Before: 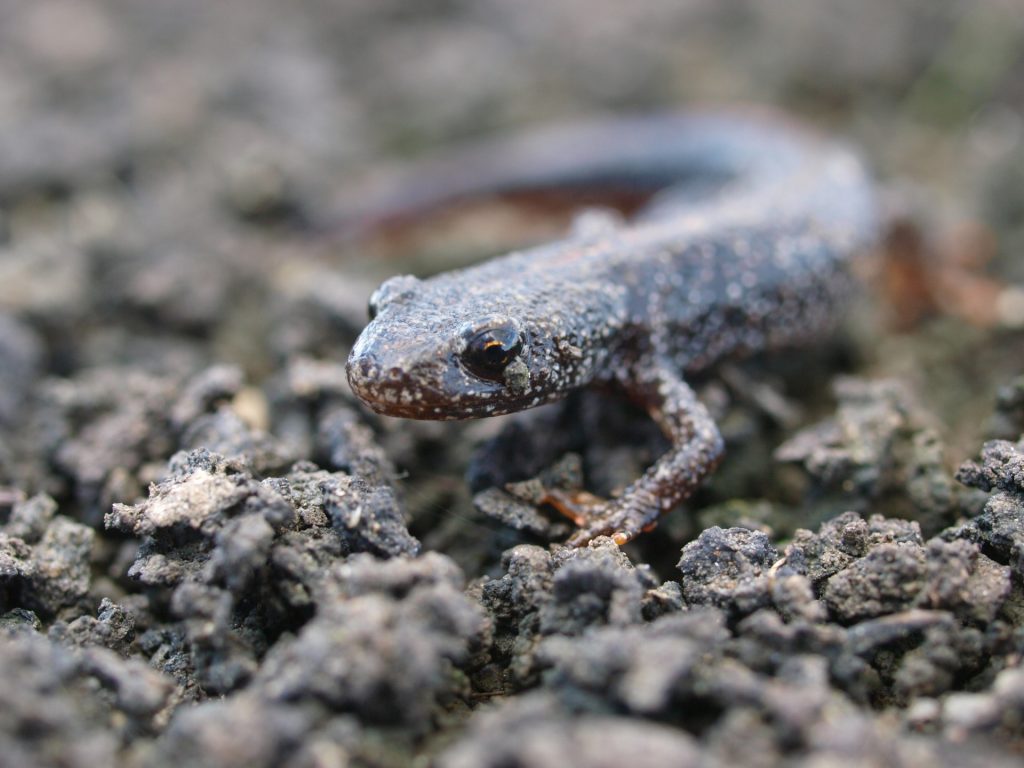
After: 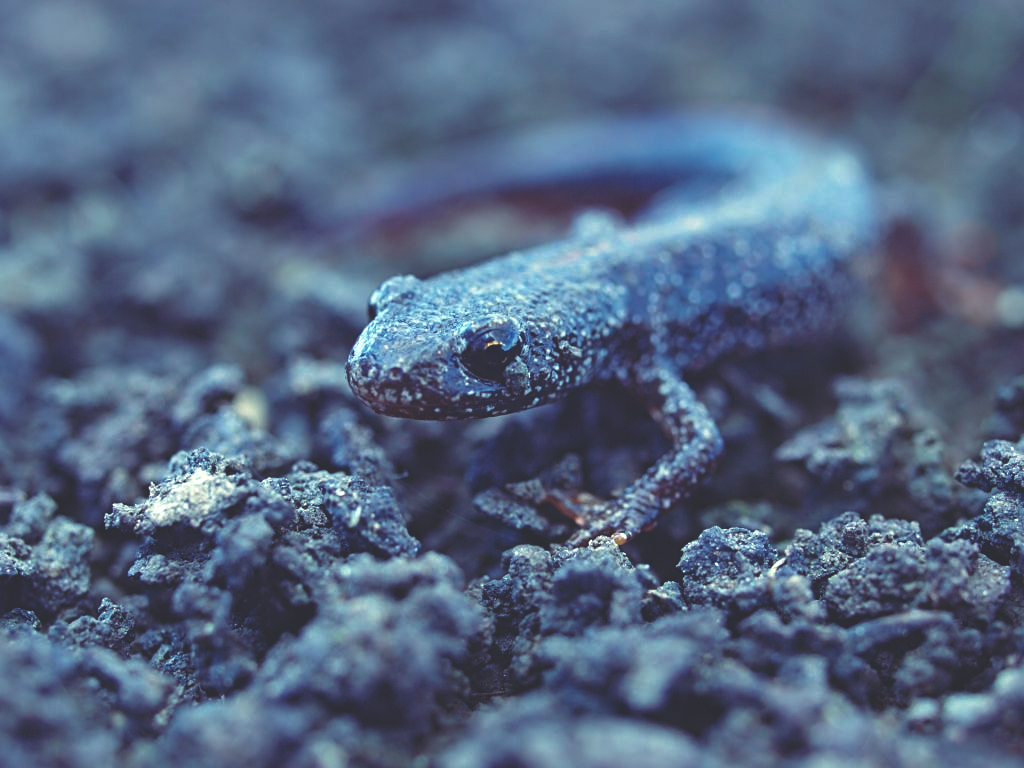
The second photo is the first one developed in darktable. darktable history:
sharpen: on, module defaults
haze removal: compatibility mode true, adaptive false
rgb curve: curves: ch0 [(0, 0.186) (0.314, 0.284) (0.576, 0.466) (0.805, 0.691) (0.936, 0.886)]; ch1 [(0, 0.186) (0.314, 0.284) (0.581, 0.534) (0.771, 0.746) (0.936, 0.958)]; ch2 [(0, 0.216) (0.275, 0.39) (1, 1)], mode RGB, independent channels, compensate middle gray true, preserve colors none
exposure: compensate highlight preservation false
